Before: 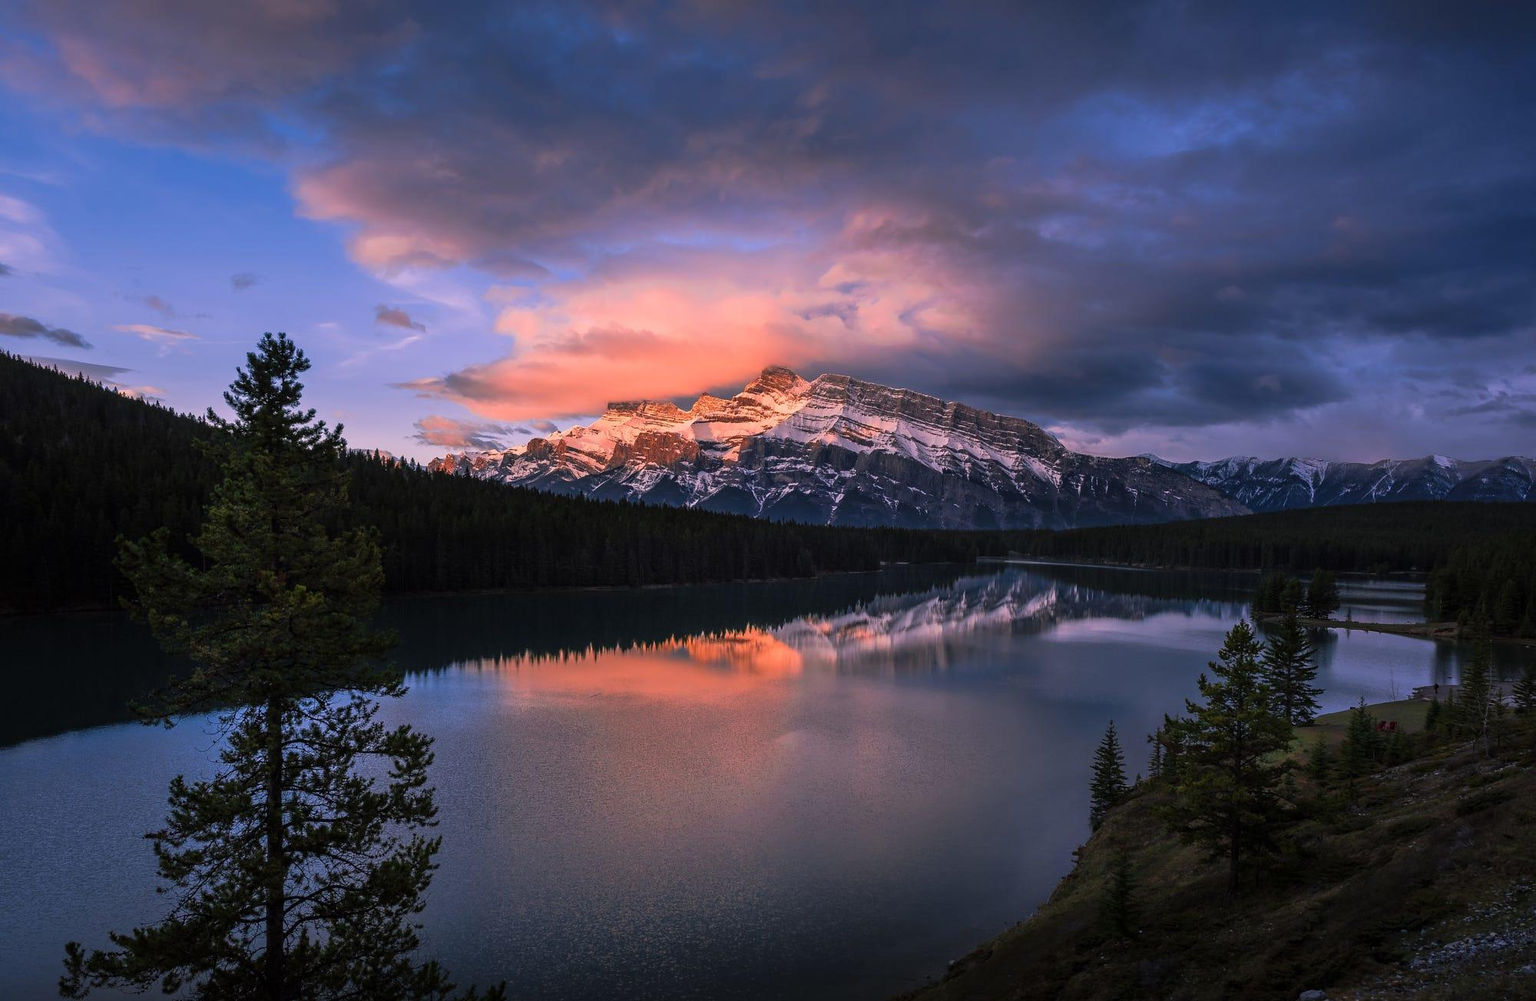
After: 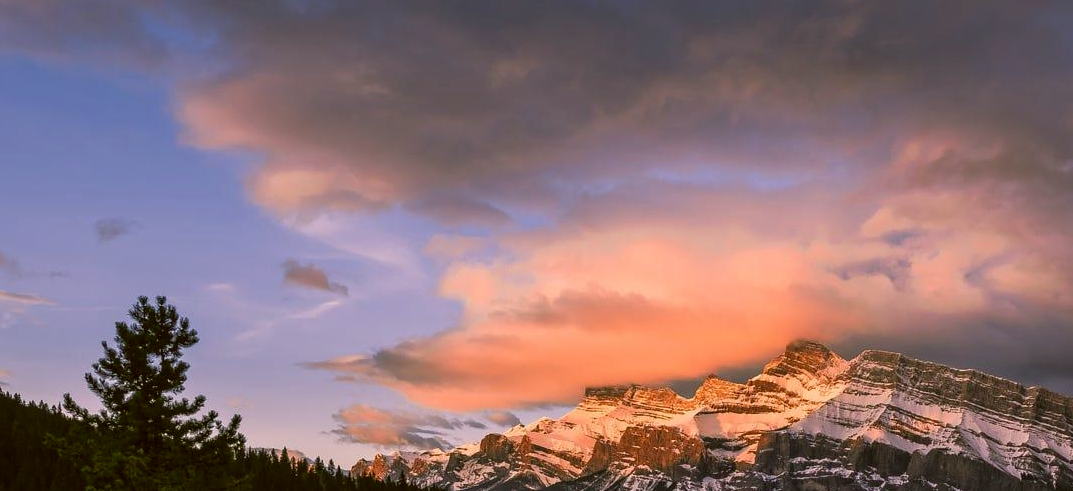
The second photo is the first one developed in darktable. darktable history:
contrast brightness saturation: saturation -0.03
color correction: highlights a* -1.49, highlights b* 10.3, shadows a* 0.546, shadows b* 19.35
crop: left 10.302%, top 10.519%, right 36.008%, bottom 51.798%
